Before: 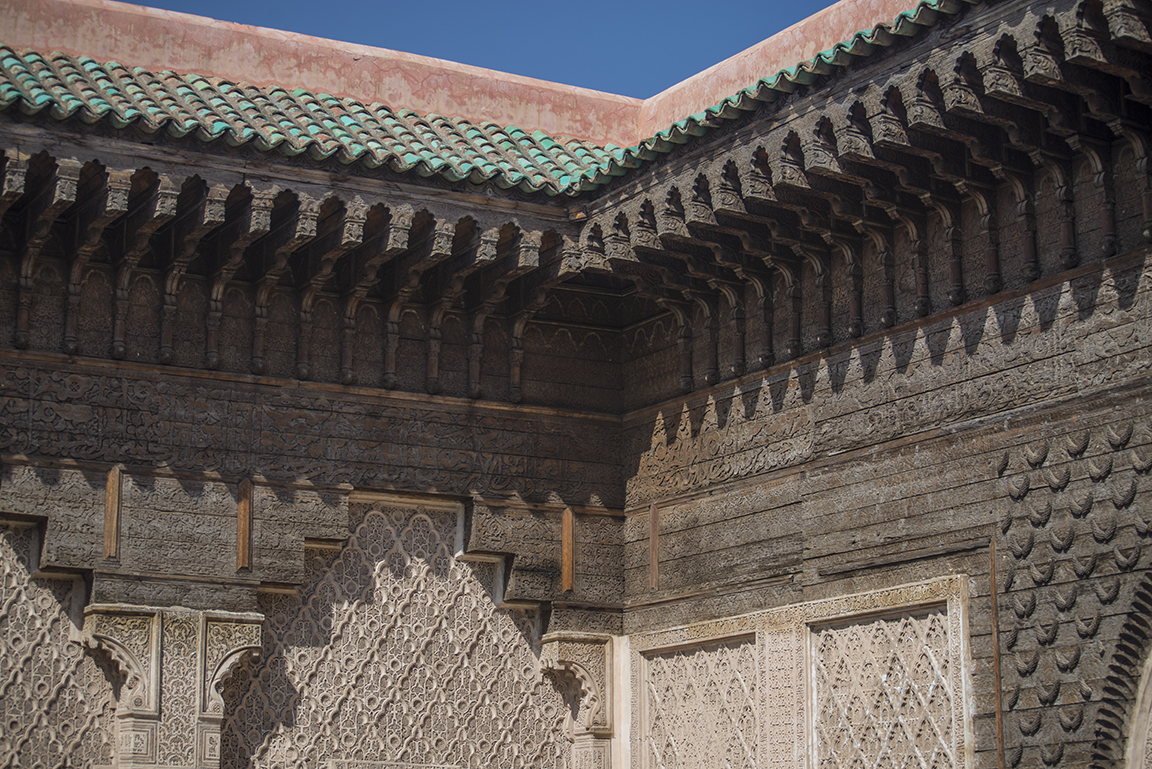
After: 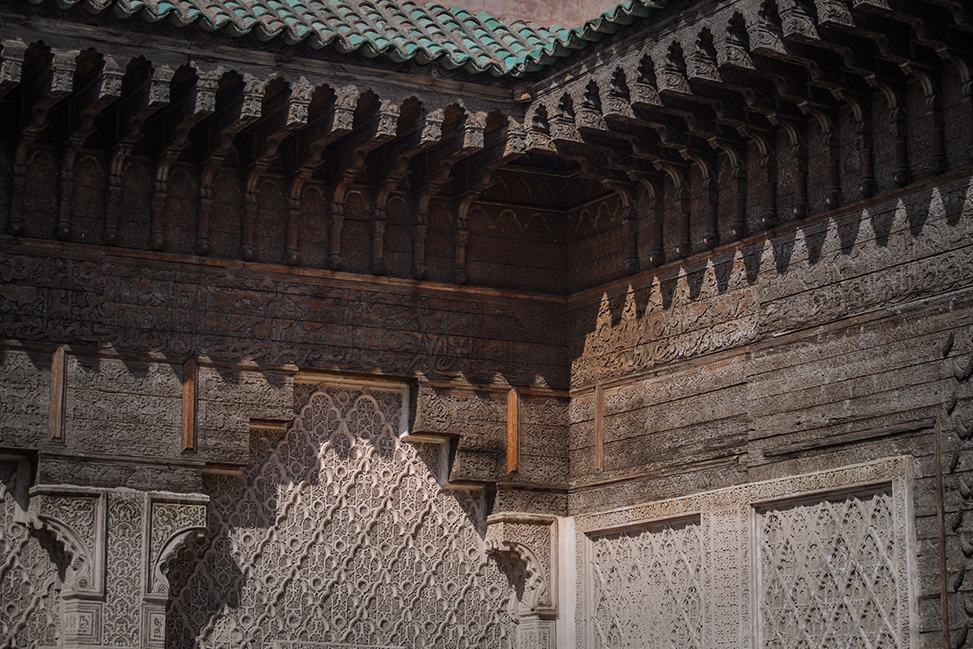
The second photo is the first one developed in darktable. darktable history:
crop and rotate: left 4.842%, top 15.51%, right 10.668%
white balance: red 1.009, blue 1.027
vignetting: fall-off start 48.41%, automatic ratio true, width/height ratio 1.29, unbound false
contrast brightness saturation: contrast 0.15, brightness -0.01, saturation 0.1
